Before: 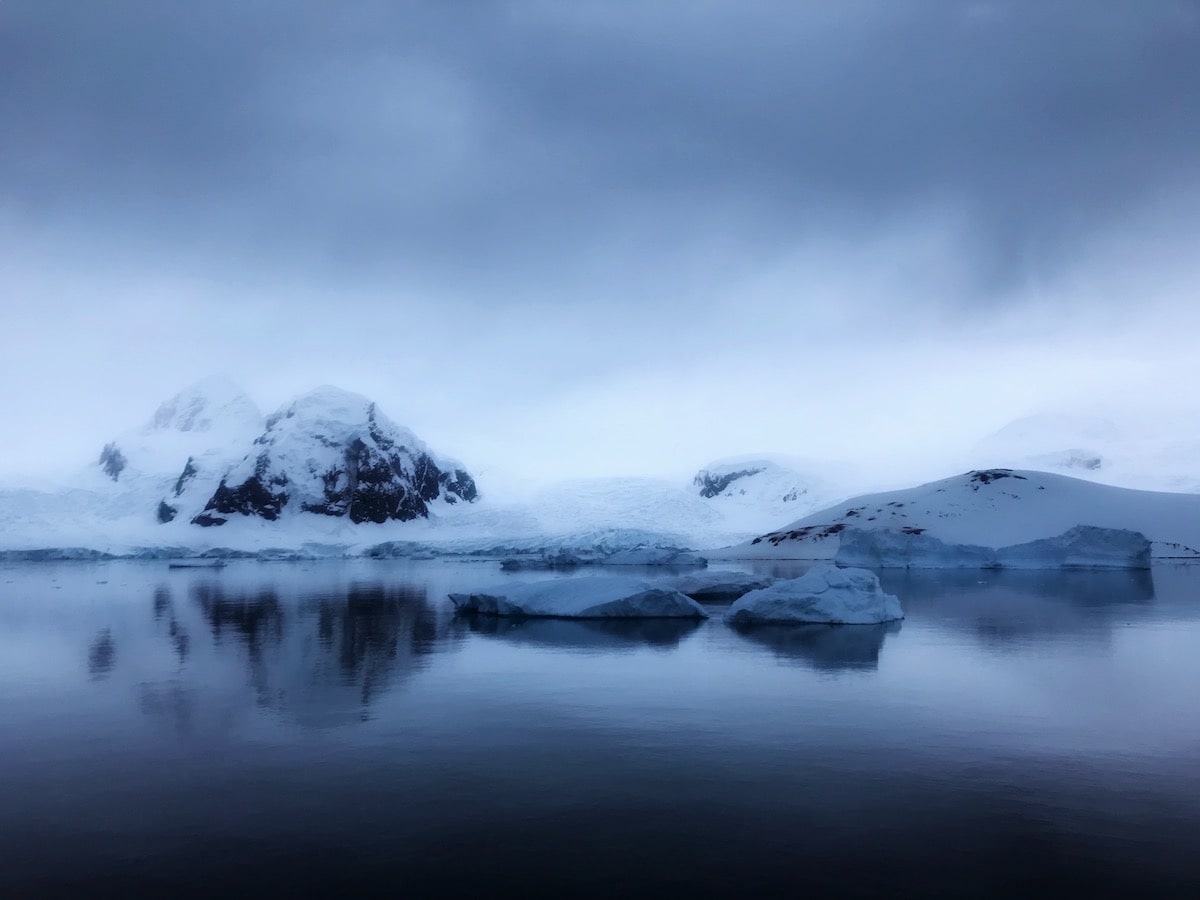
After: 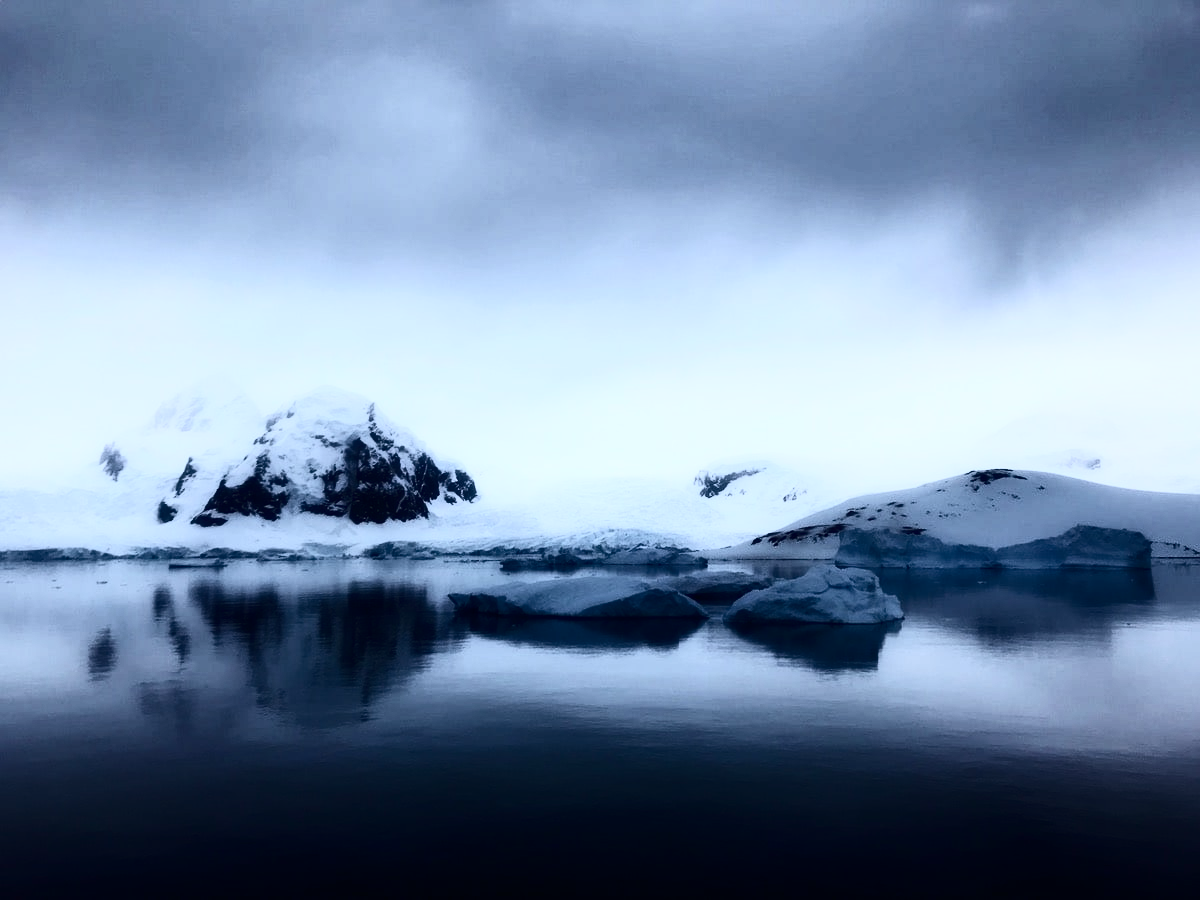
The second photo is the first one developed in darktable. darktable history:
contrast brightness saturation: contrast 0.5, saturation -0.1
